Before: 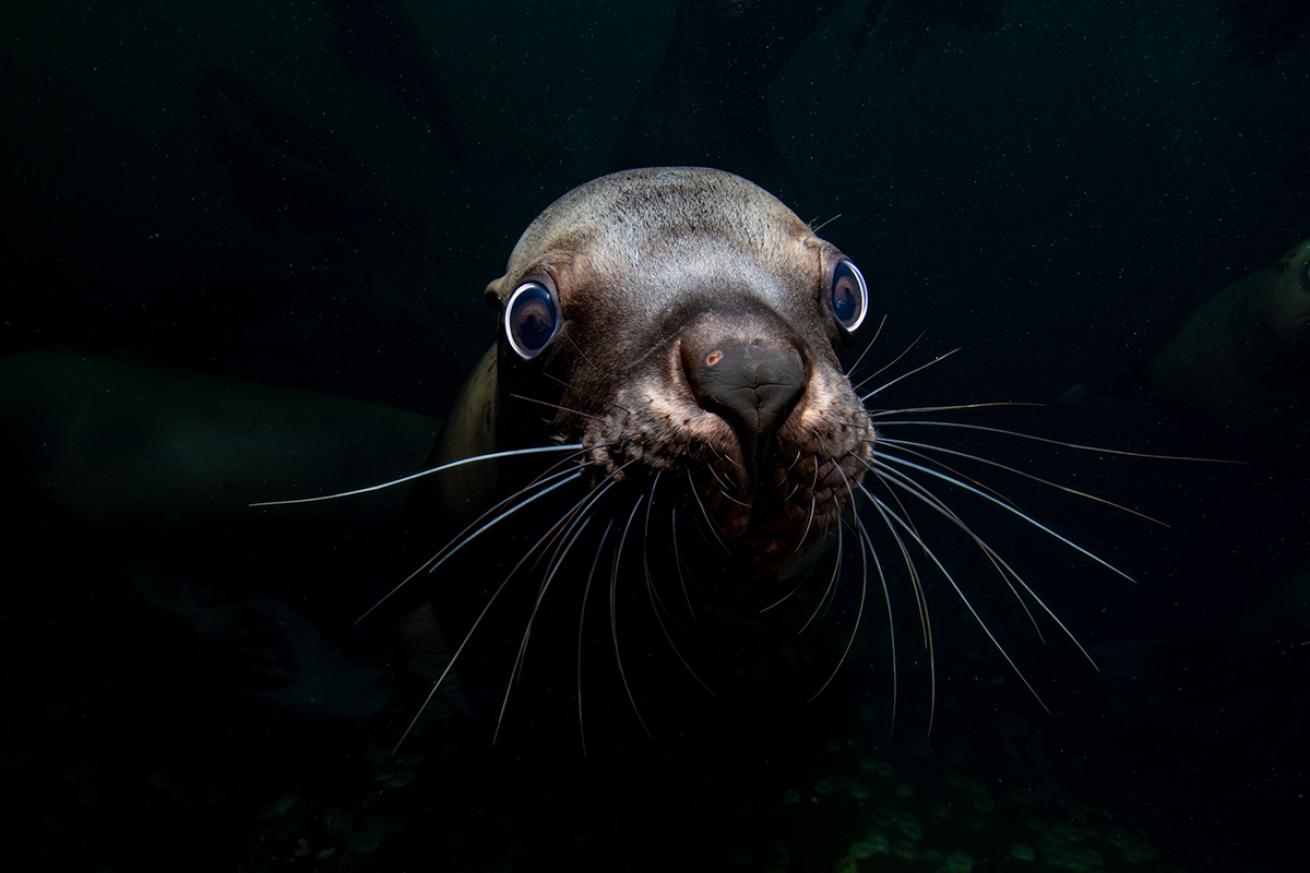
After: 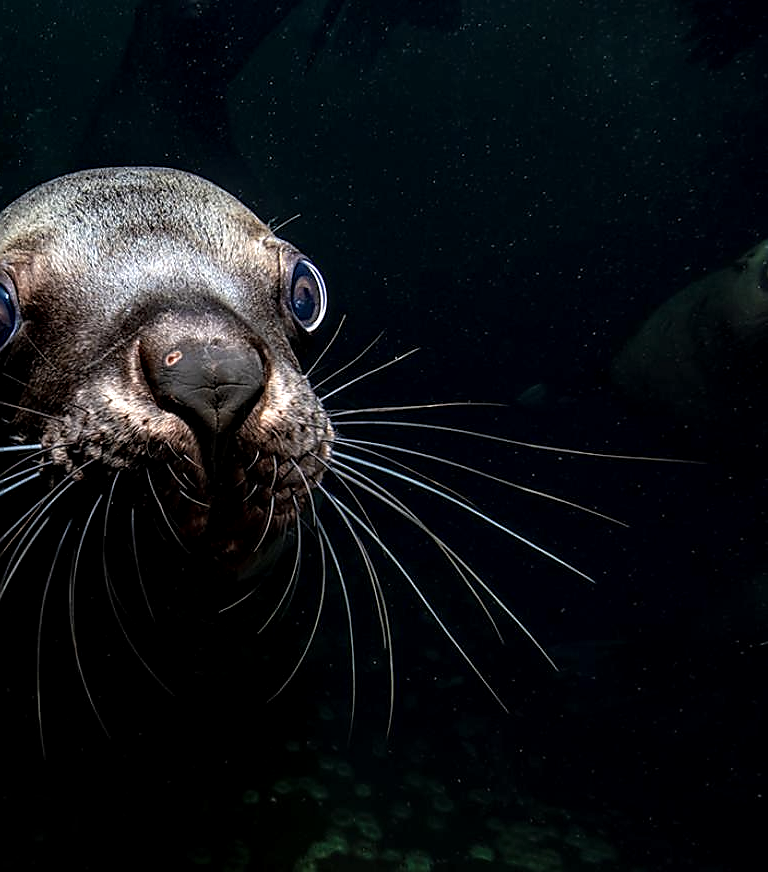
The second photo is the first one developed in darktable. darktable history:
sharpen: radius 1.385, amount 1.239, threshold 0.697
local contrast: highlights 60%, shadows 59%, detail 160%
crop: left 41.352%
